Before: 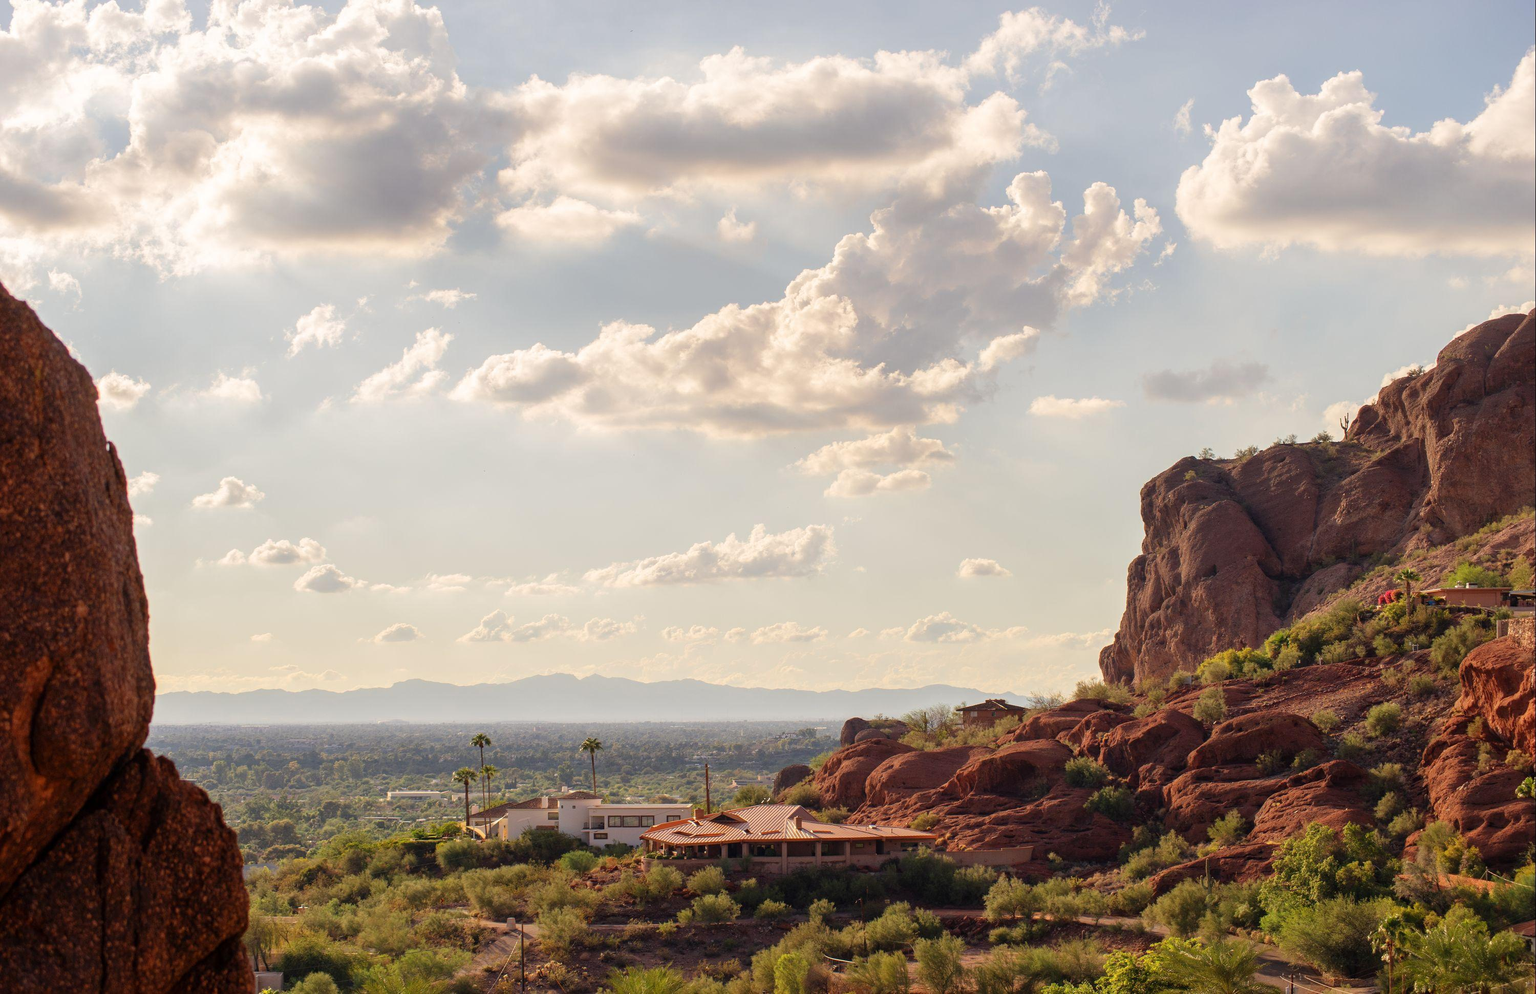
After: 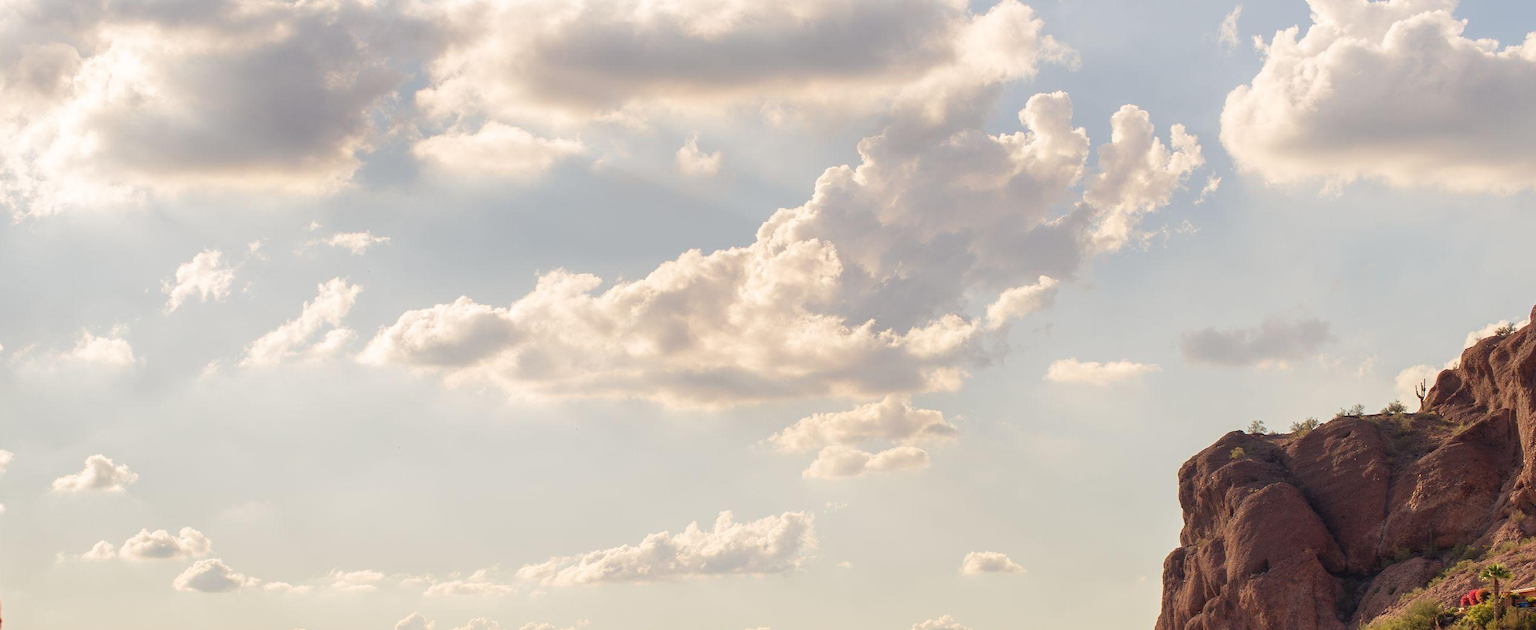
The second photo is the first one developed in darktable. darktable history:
crop and rotate: left 9.693%, top 9.503%, right 6.084%, bottom 37.097%
